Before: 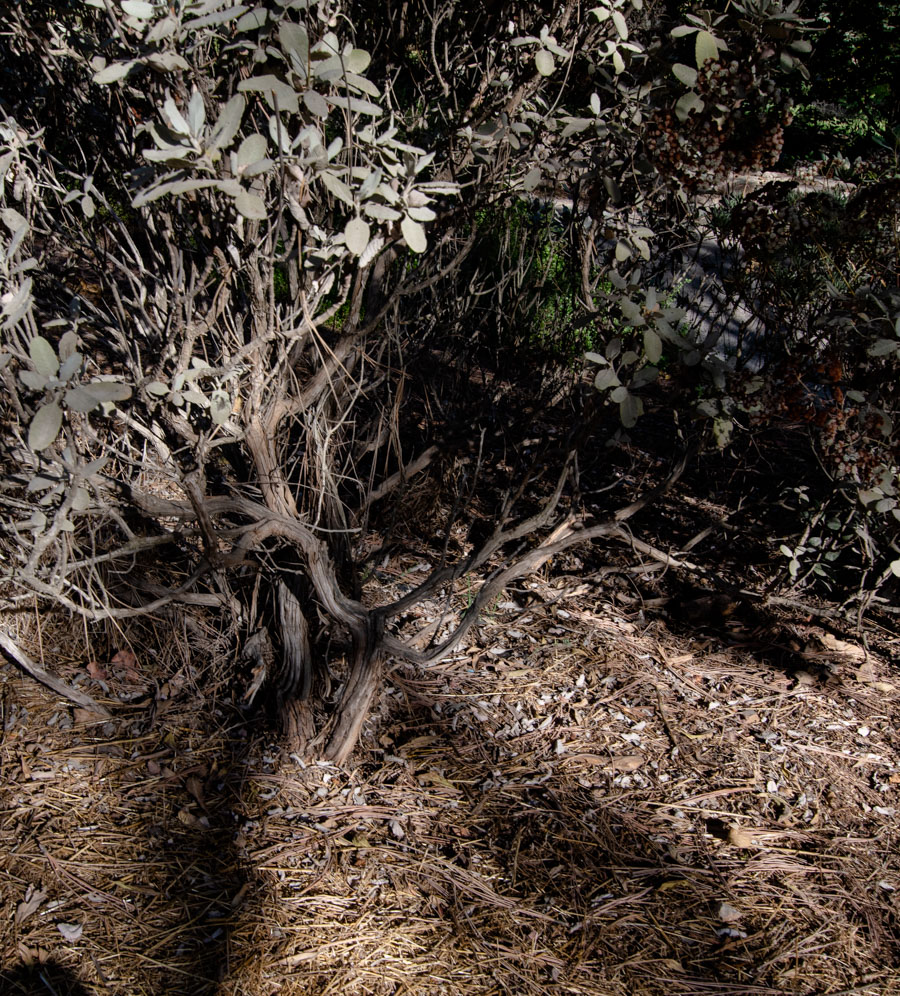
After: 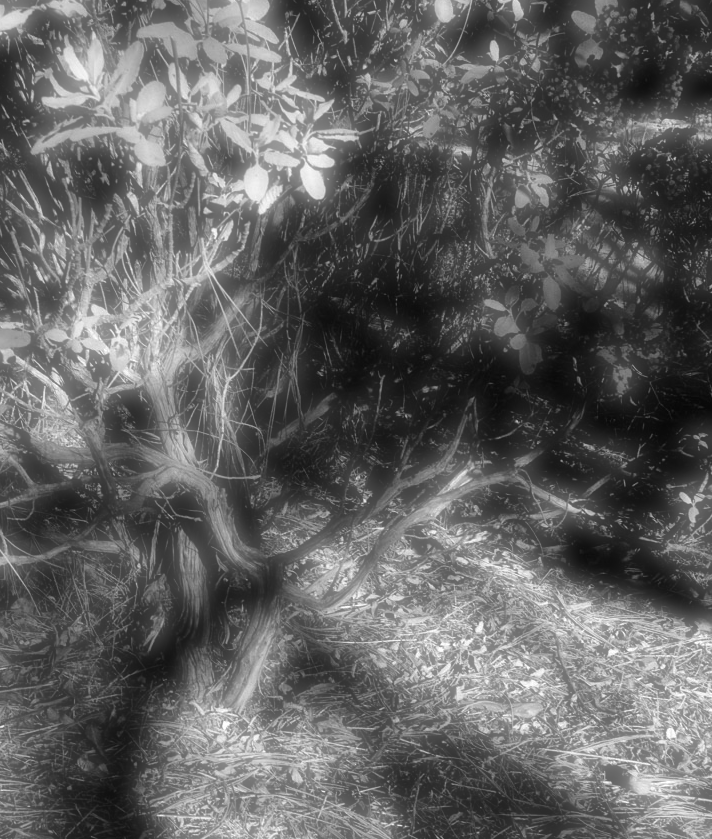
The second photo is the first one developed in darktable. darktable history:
crop: left 11.225%, top 5.381%, right 9.565%, bottom 10.314%
monochrome: on, module defaults
exposure: black level correction 0, exposure 0.7 EV, compensate exposure bias true, compensate highlight preservation false
soften: on, module defaults
